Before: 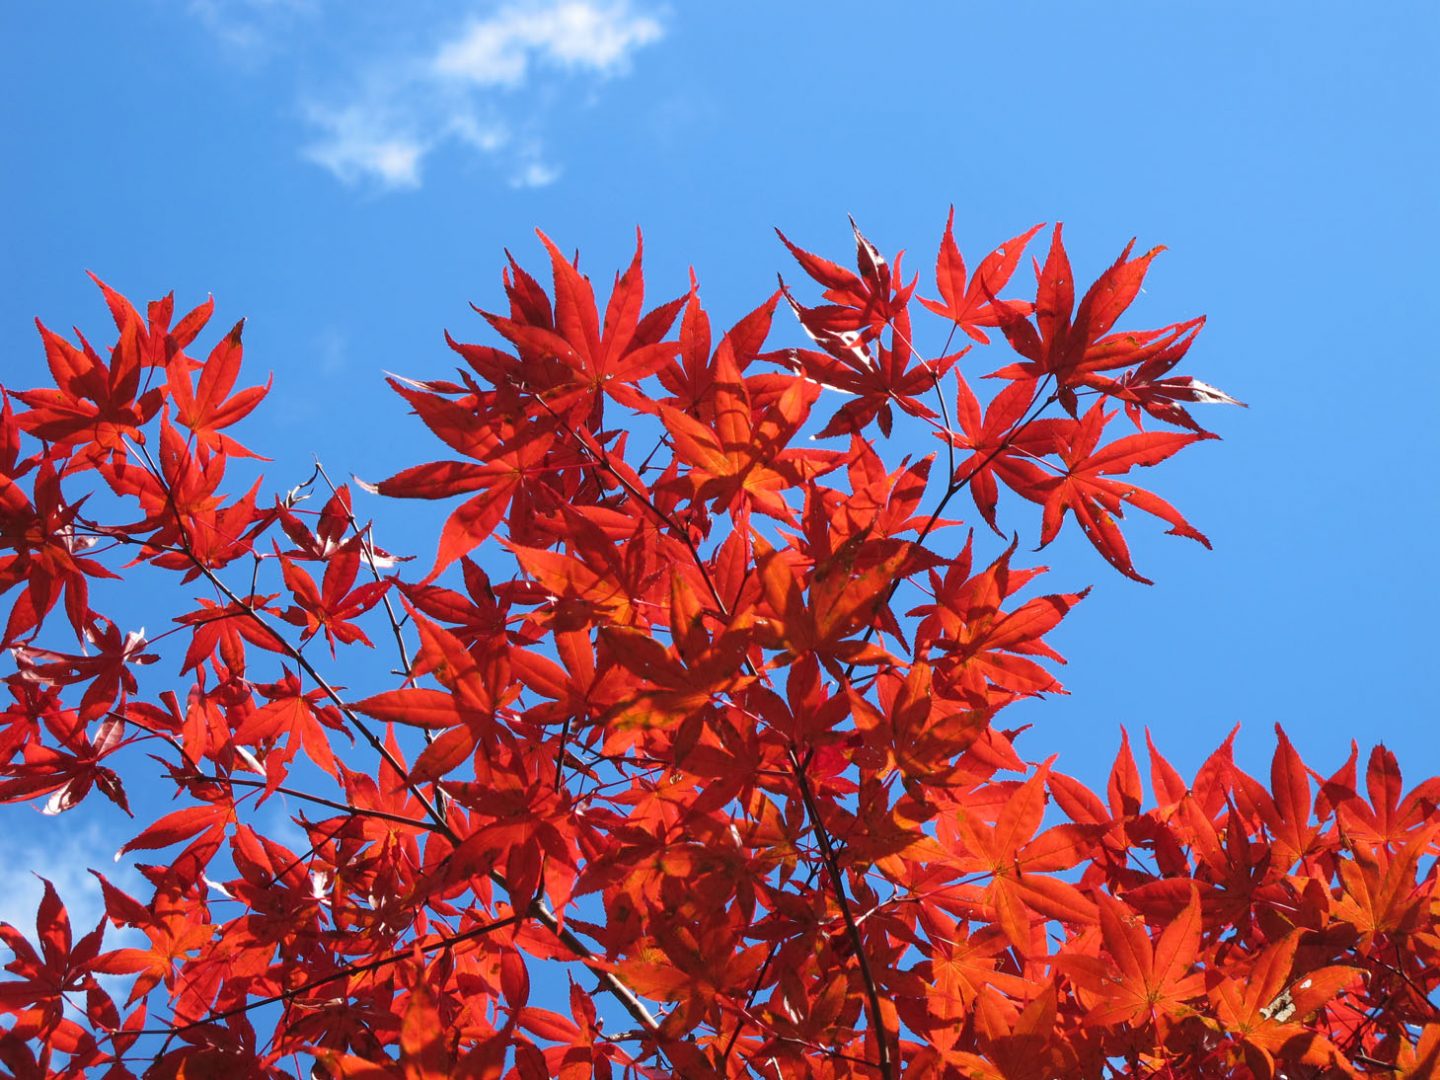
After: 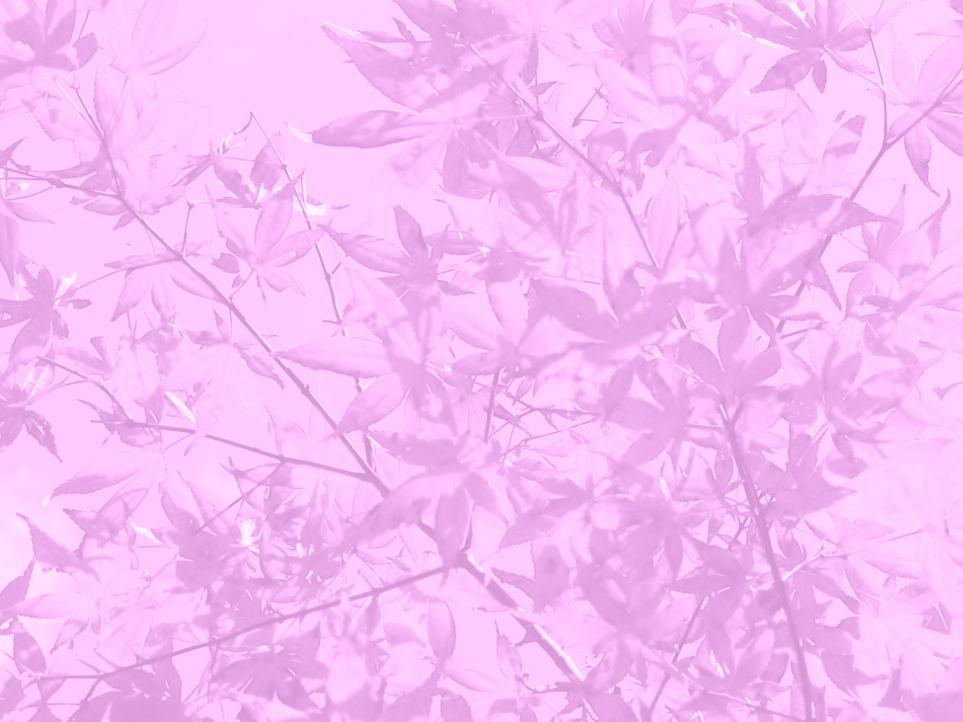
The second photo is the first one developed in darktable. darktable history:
tone equalizer: -8 EV -0.417 EV, -7 EV -0.389 EV, -6 EV -0.333 EV, -5 EV -0.222 EV, -3 EV 0.222 EV, -2 EV 0.333 EV, -1 EV 0.389 EV, +0 EV 0.417 EV, edges refinement/feathering 500, mask exposure compensation -1.57 EV, preserve details no
crop and rotate: angle -0.82°, left 3.85%, top 31.828%, right 27.992%
colorize: hue 331.2°, saturation 75%, source mix 30.28%, lightness 70.52%, version 1
white balance: red 1.188, blue 1.11
